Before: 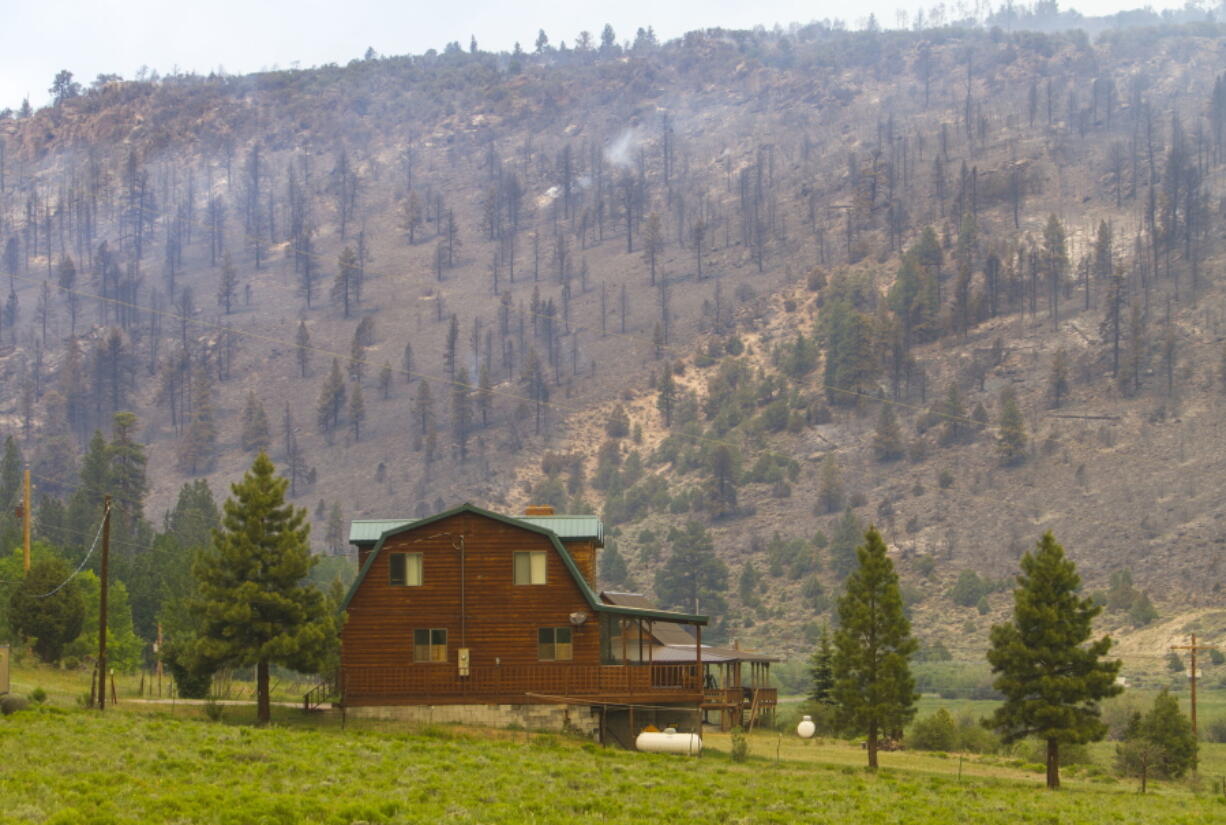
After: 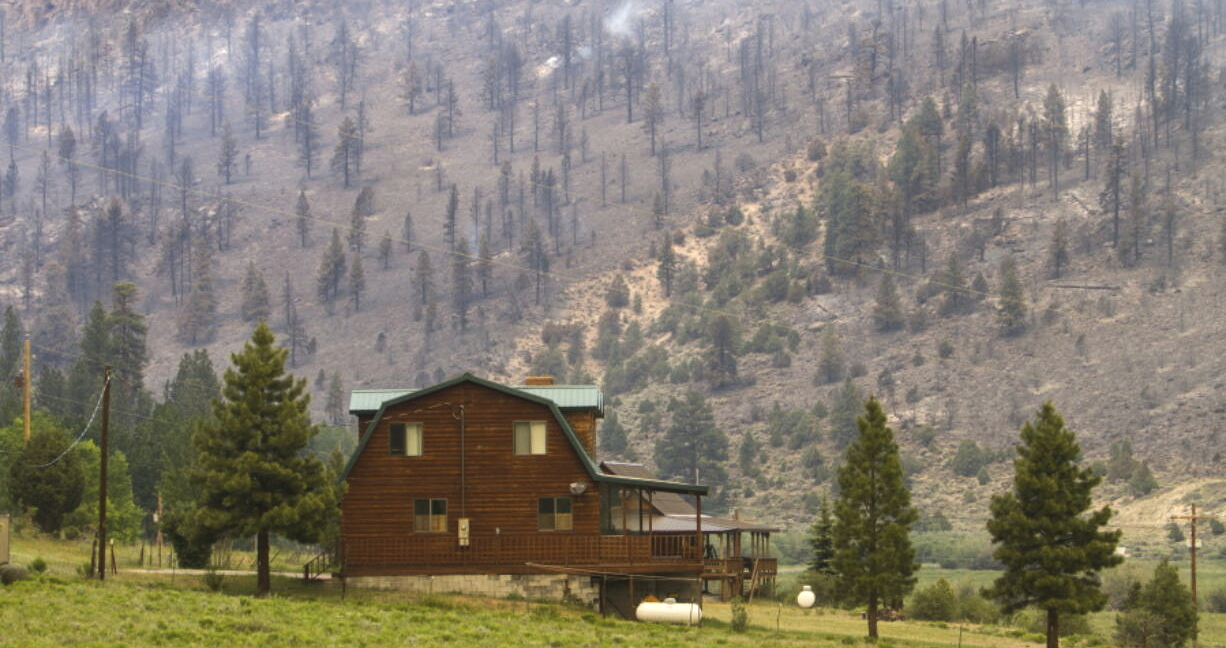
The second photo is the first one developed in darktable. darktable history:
crop and rotate: top 15.796%, bottom 5.553%
contrast brightness saturation: saturation -0.159
tone equalizer: -8 EV -0.434 EV, -7 EV -0.366 EV, -6 EV -0.297 EV, -5 EV -0.23 EV, -3 EV 0.228 EV, -2 EV 0.355 EV, -1 EV 0.364 EV, +0 EV 0.432 EV, edges refinement/feathering 500, mask exposure compensation -1.57 EV, preserve details no
